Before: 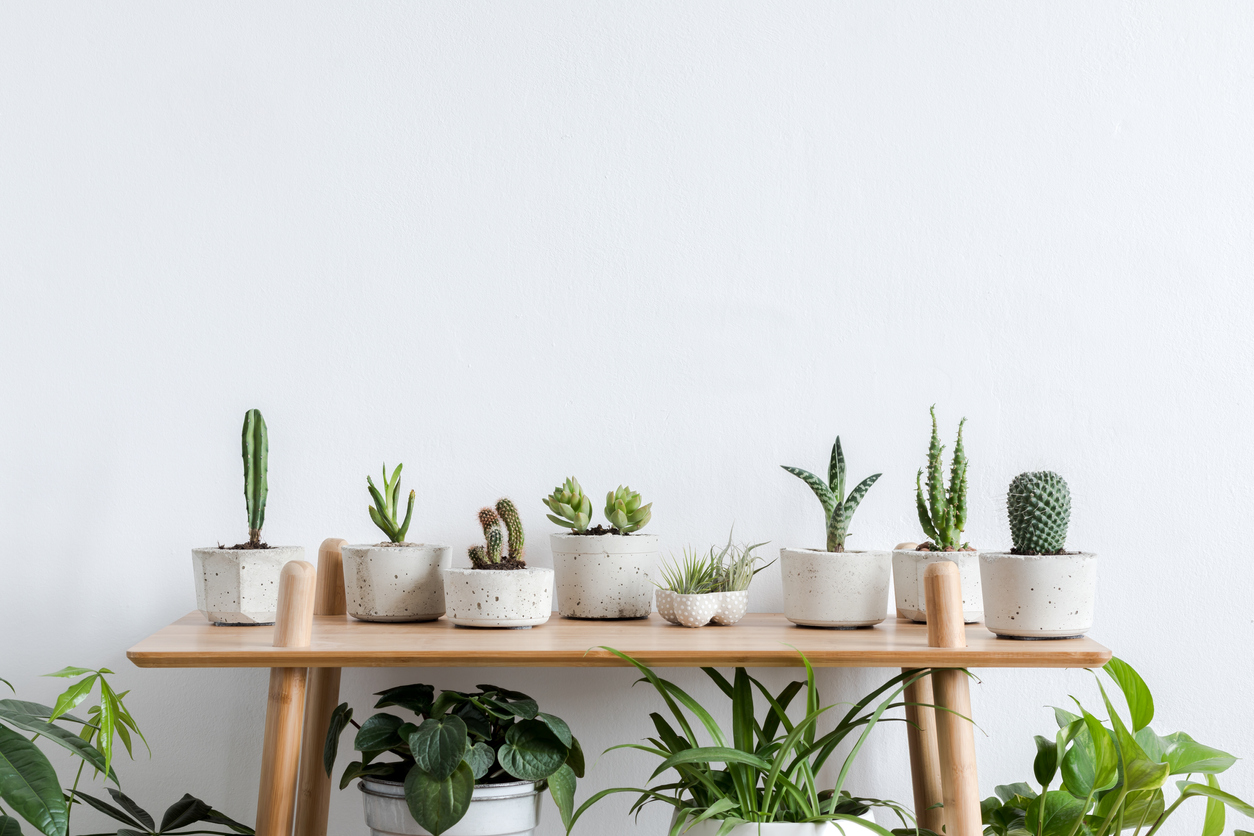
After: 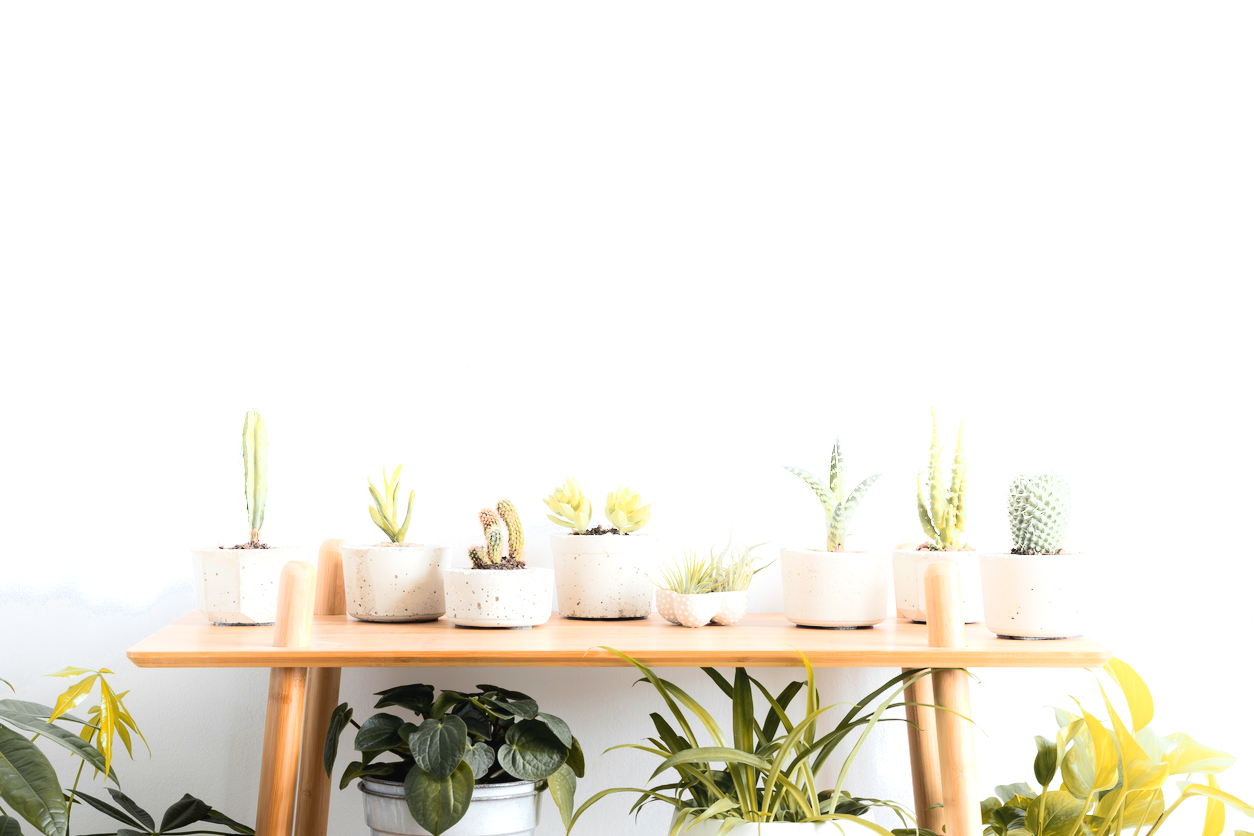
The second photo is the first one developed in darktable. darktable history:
shadows and highlights: shadows -38.76, highlights 64.2, soften with gaussian
color zones: curves: ch0 [(0, 0.499) (0.143, 0.5) (0.286, 0.5) (0.429, 0.476) (0.571, 0.284) (0.714, 0.243) (0.857, 0.449) (1, 0.499)]; ch1 [(0, 0.532) (0.143, 0.645) (0.286, 0.696) (0.429, 0.211) (0.571, 0.504) (0.714, 0.493) (0.857, 0.495) (1, 0.532)]; ch2 [(0, 0.5) (0.143, 0.5) (0.286, 0.427) (0.429, 0.324) (0.571, 0.5) (0.714, 0.5) (0.857, 0.5) (1, 0.5)]
exposure: black level correction -0.002, exposure 0.545 EV, compensate highlight preservation false
